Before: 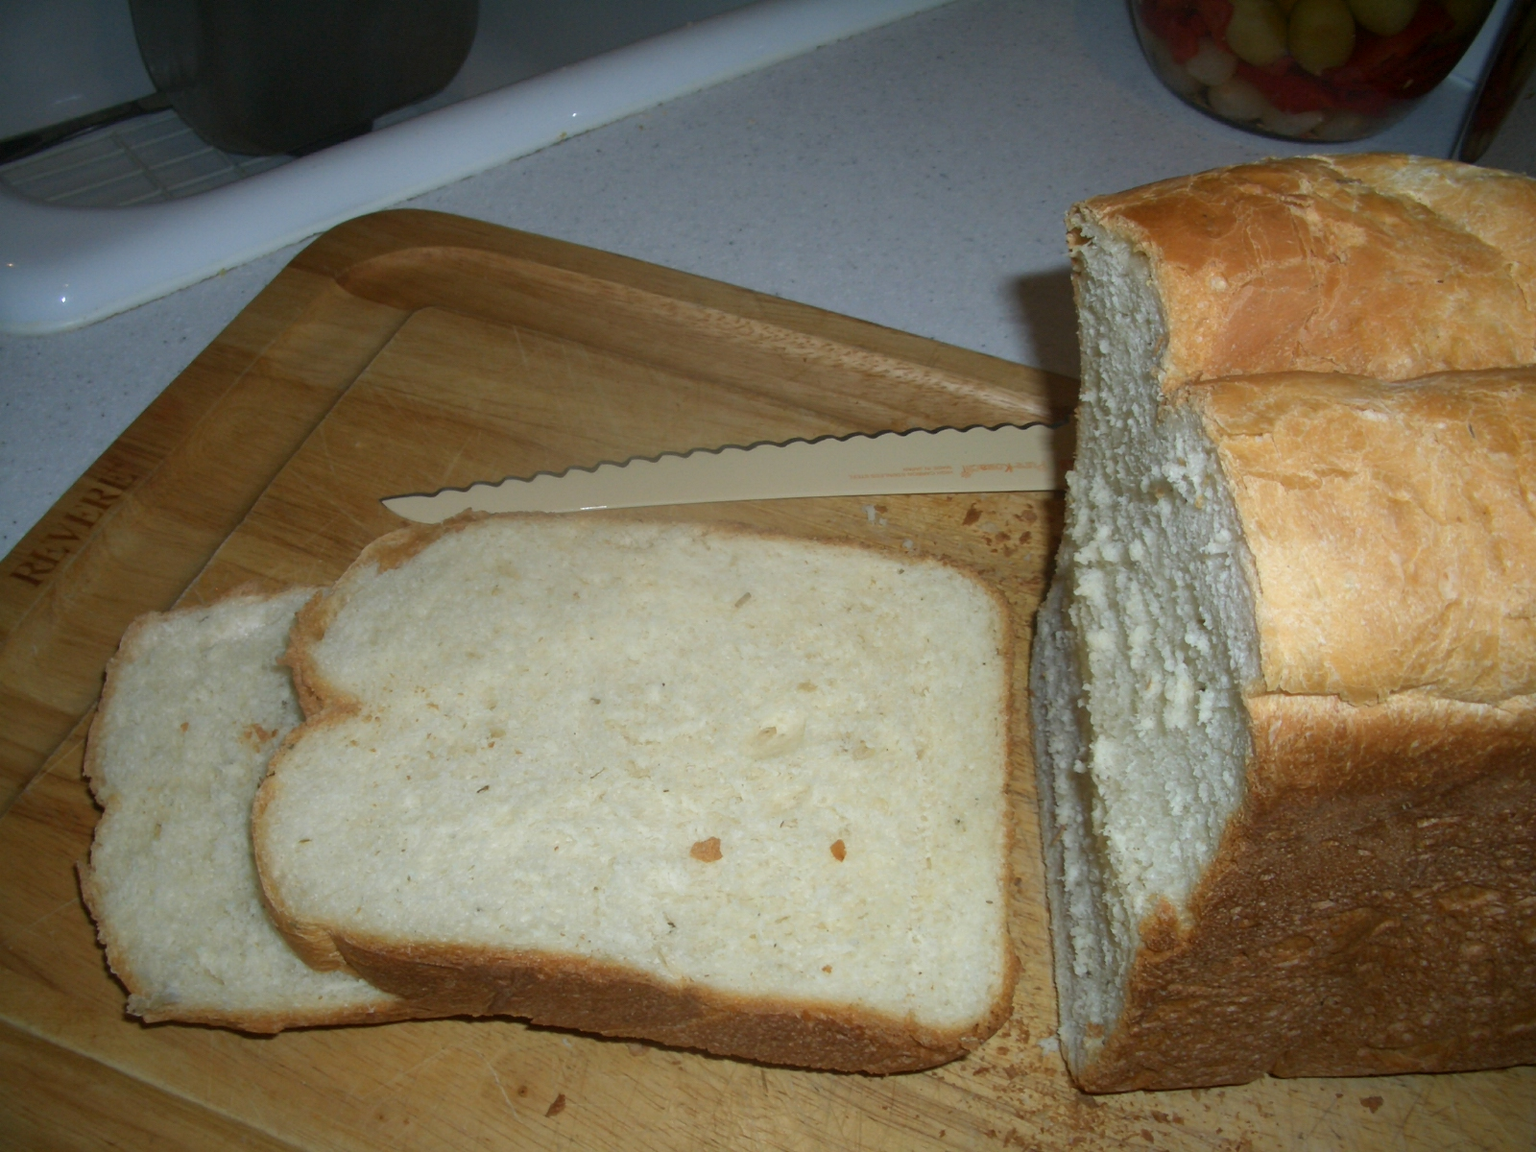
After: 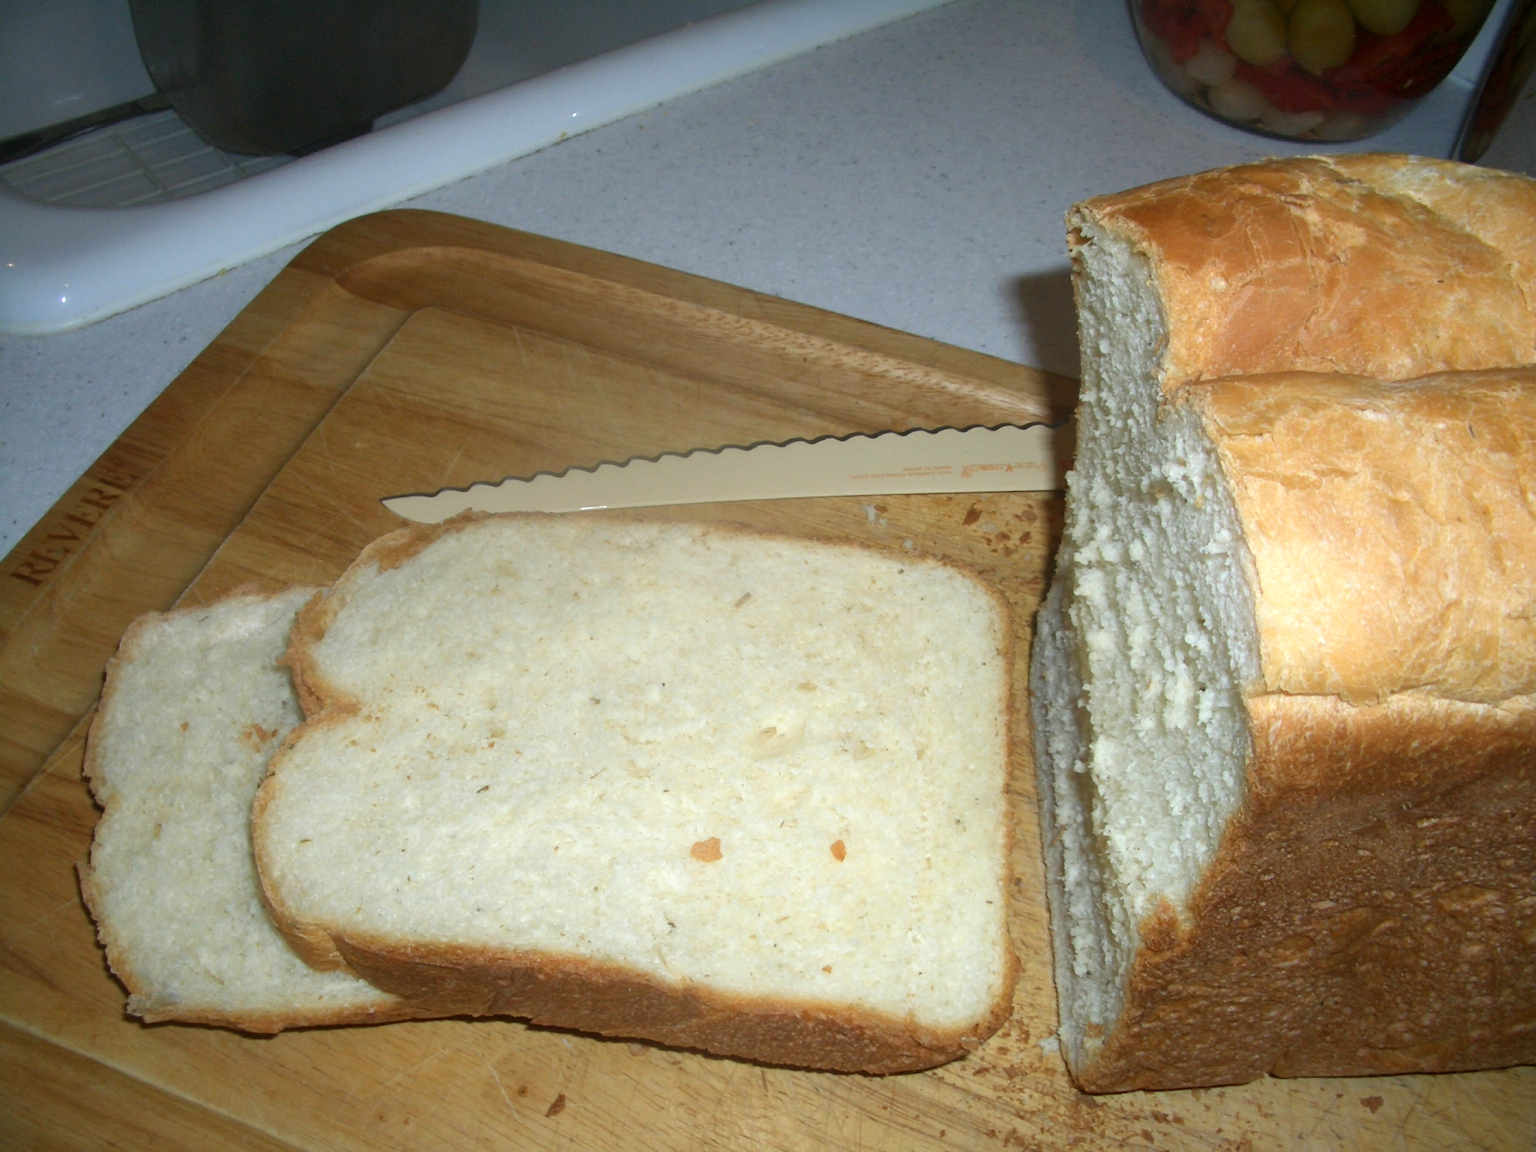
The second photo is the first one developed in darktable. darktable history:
exposure: black level correction 0, exposure 0.5 EV, compensate exposure bias true, compensate highlight preservation false
bloom: size 15%, threshold 97%, strength 7%
